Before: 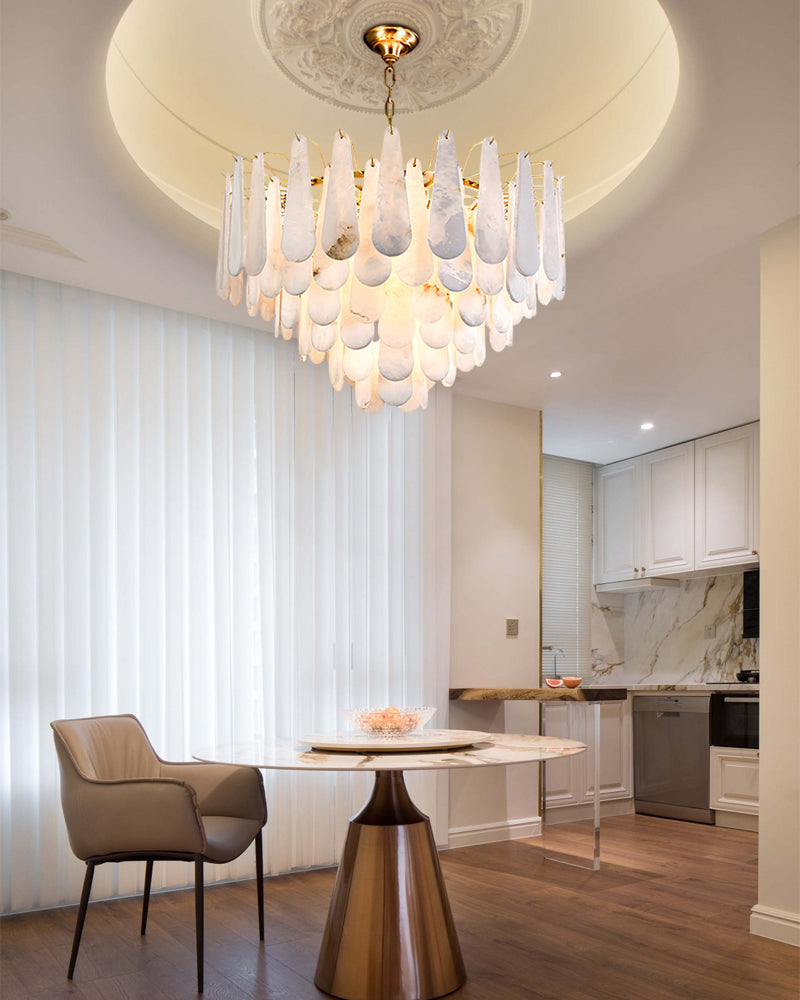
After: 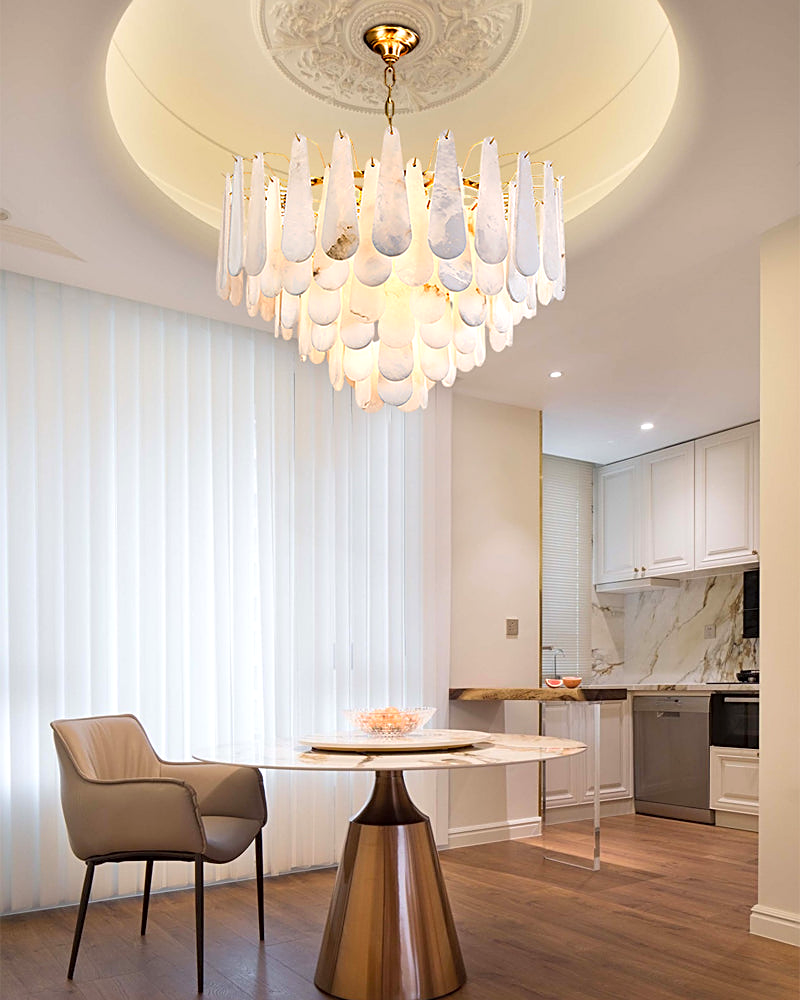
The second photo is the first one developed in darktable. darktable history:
contrast brightness saturation: contrast 0.03, brightness 0.058, saturation 0.125
sharpen: on, module defaults
exposure: exposure 0.086 EV, compensate highlight preservation false
